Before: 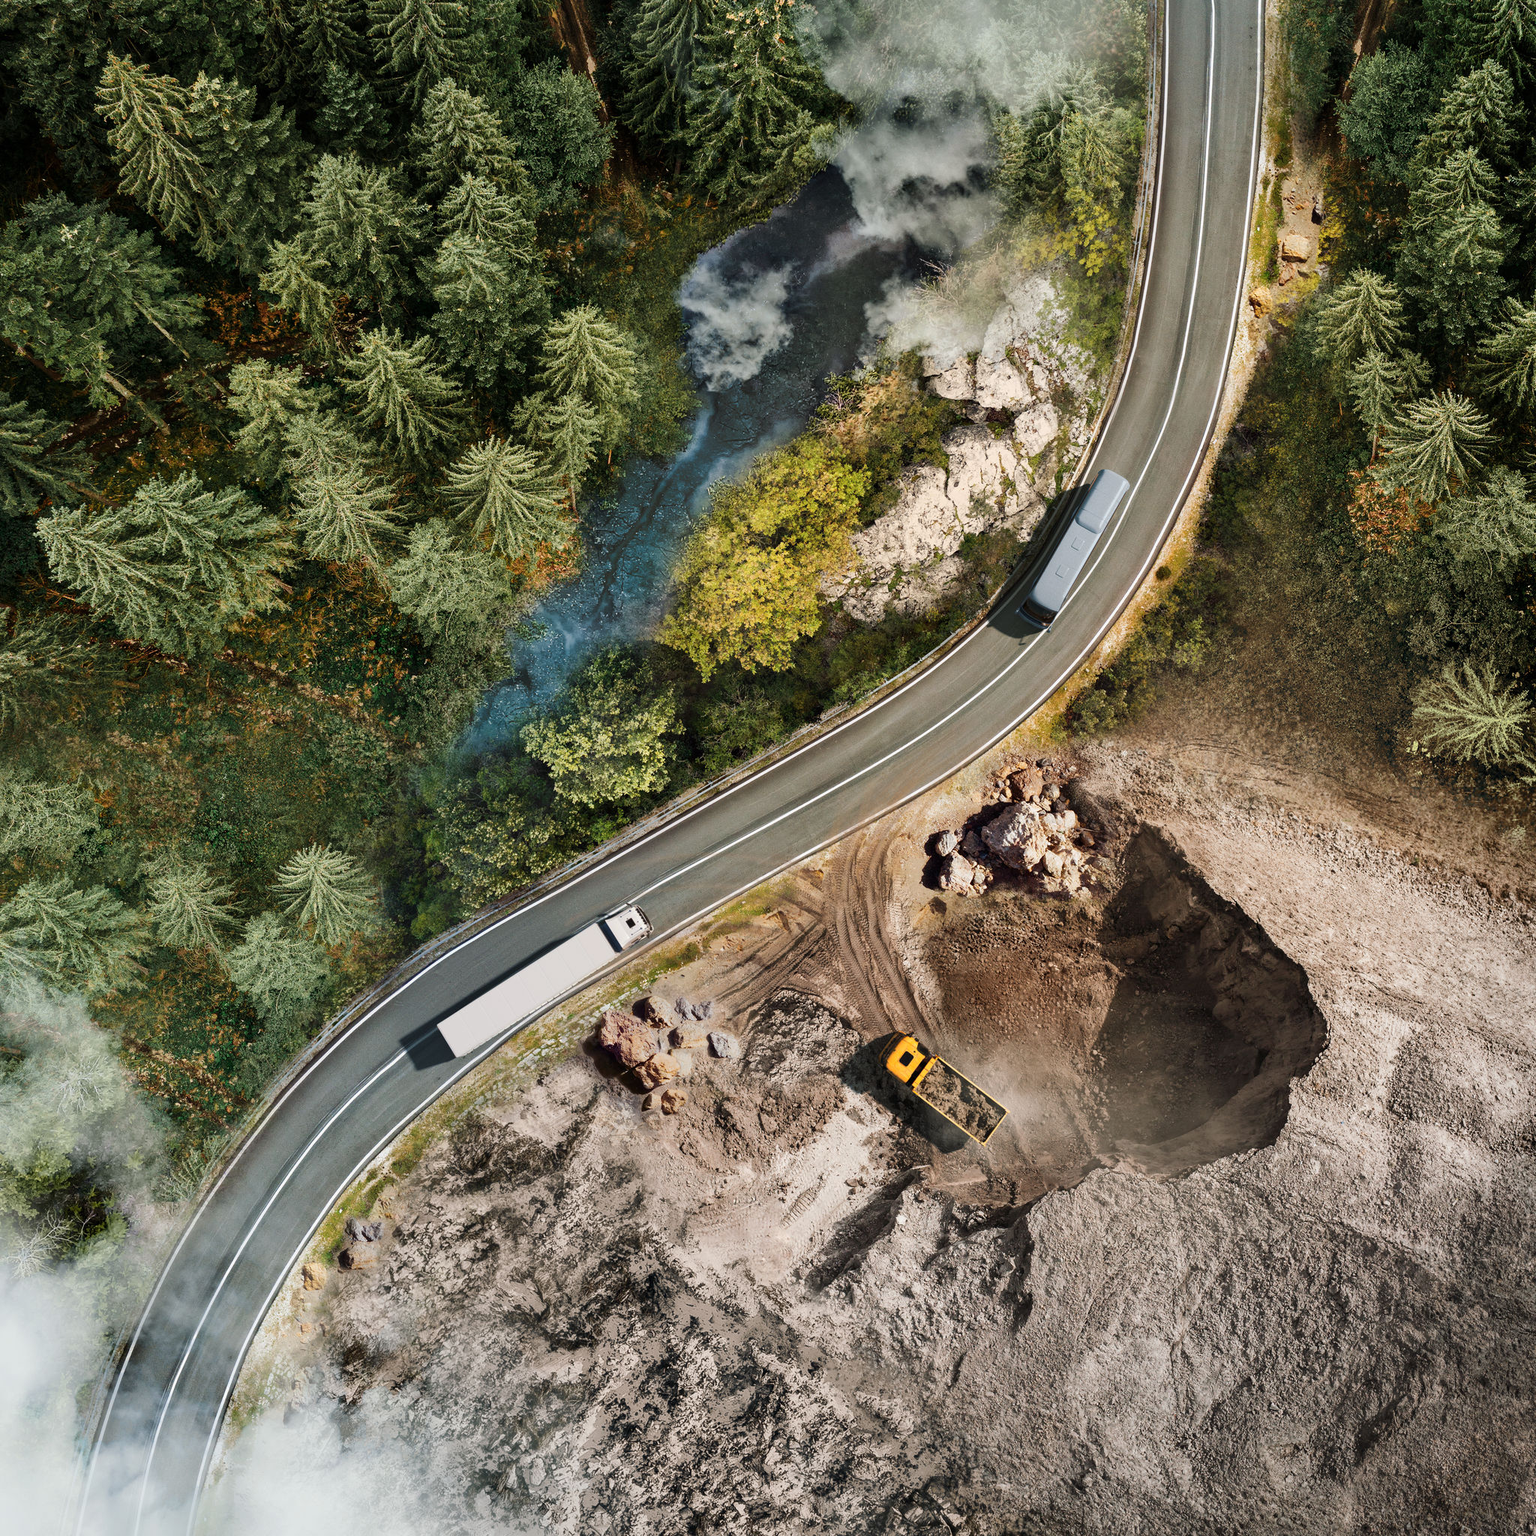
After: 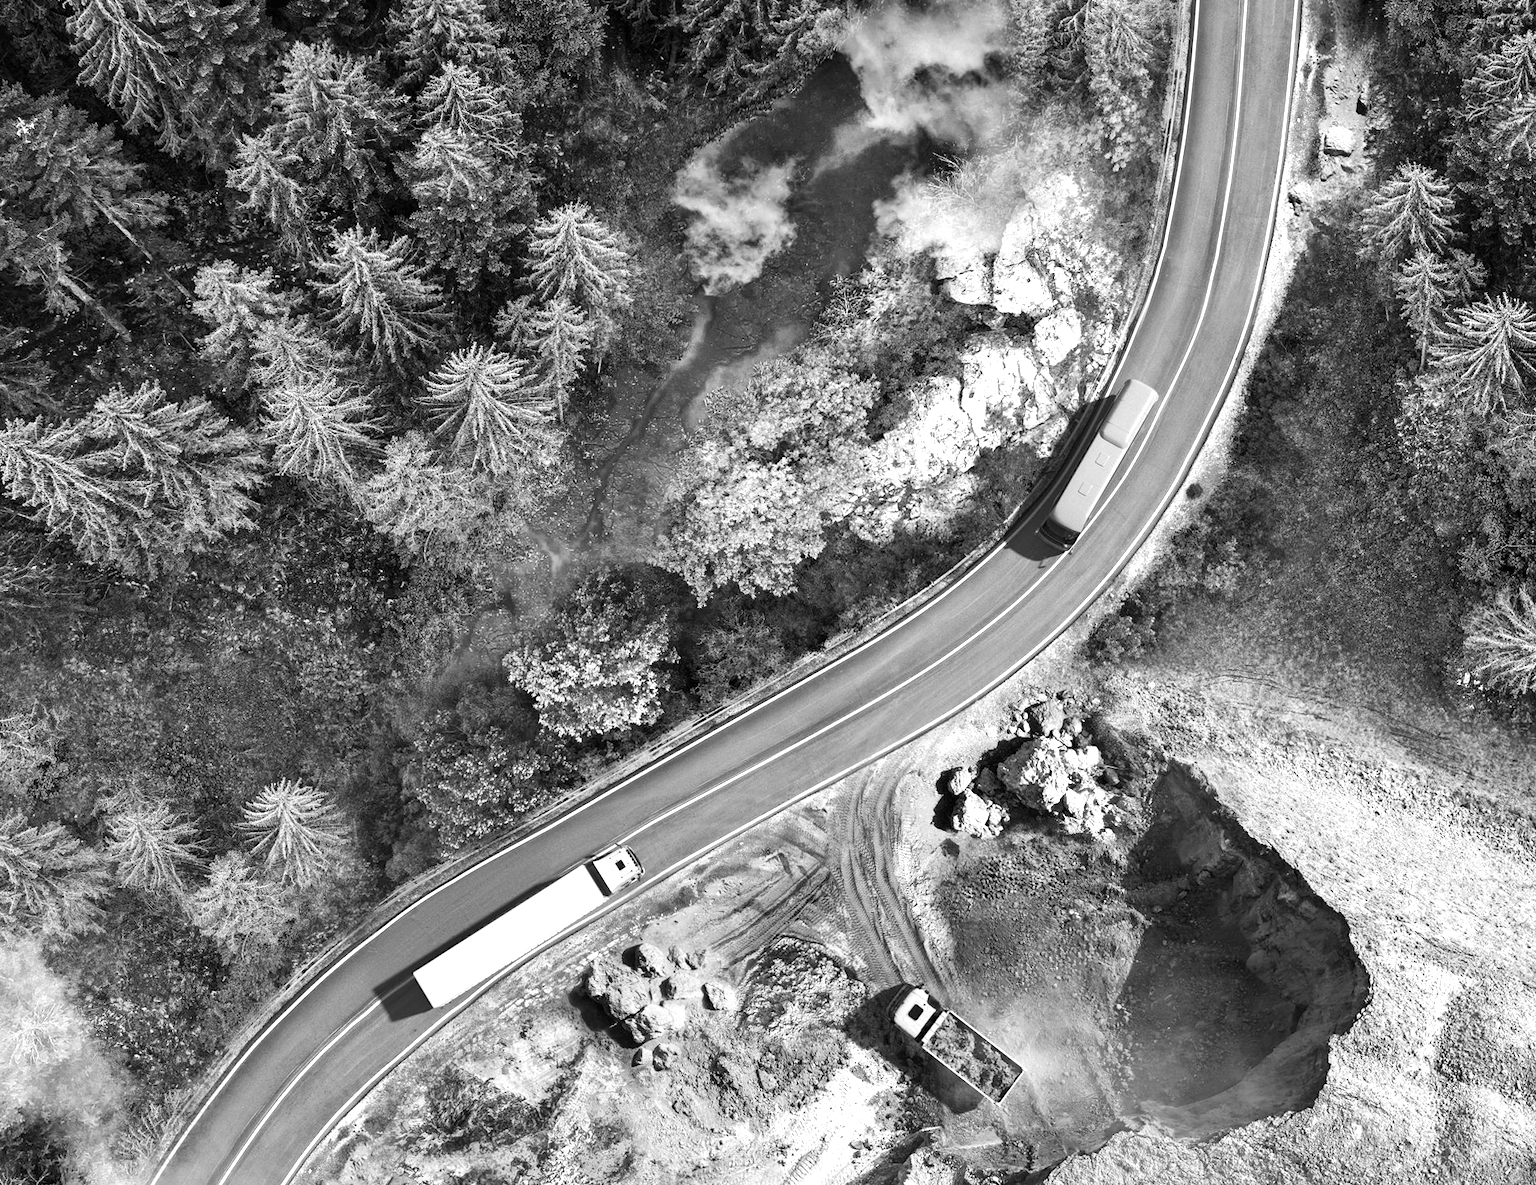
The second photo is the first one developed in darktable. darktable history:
color contrast: green-magenta contrast 0, blue-yellow contrast 0
crop: left 2.737%, top 7.287%, right 3.421%, bottom 20.179%
color correction: highlights a* -9.35, highlights b* -23.15
color balance rgb: linear chroma grading › shadows -8%, linear chroma grading › global chroma 10%, perceptual saturation grading › global saturation 2%, perceptual saturation grading › highlights -2%, perceptual saturation grading › mid-tones 4%, perceptual saturation grading › shadows 8%, perceptual brilliance grading › global brilliance 2%, perceptual brilliance grading › highlights -4%, global vibrance 16%, saturation formula JzAzBz (2021)
exposure: exposure 0.785 EV, compensate highlight preservation false
monochrome: size 3.1
rotate and perspective: rotation 0.192°, lens shift (horizontal) -0.015, crop left 0.005, crop right 0.996, crop top 0.006, crop bottom 0.99
